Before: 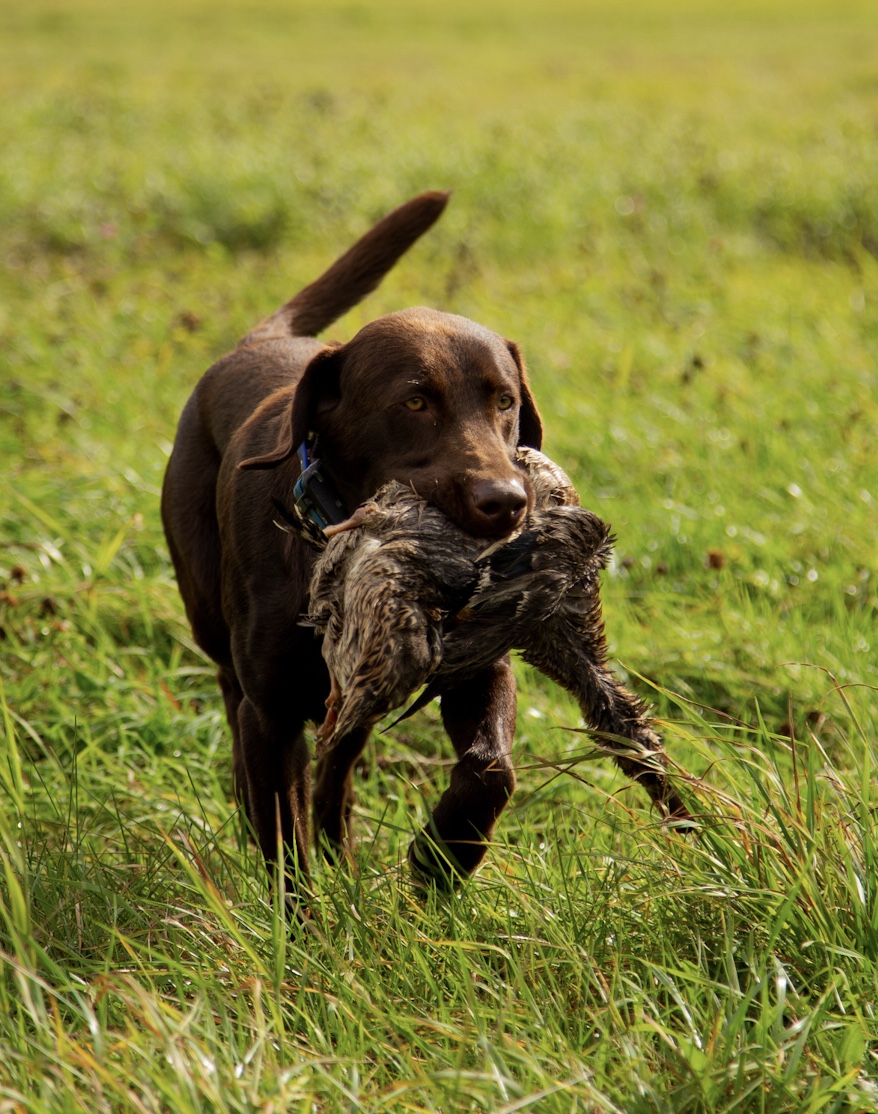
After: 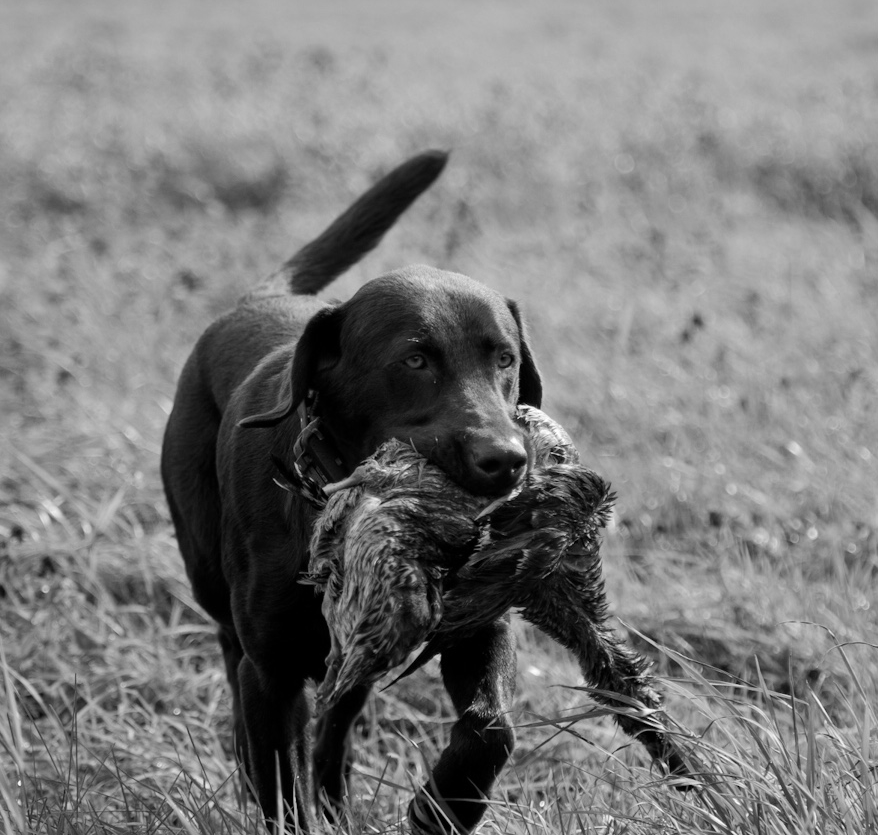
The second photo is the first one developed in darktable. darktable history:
crop: top 3.857%, bottom 21.132%
shadows and highlights: radius 334.93, shadows 63.48, highlights 6.06, compress 87.7%, highlights color adjustment 39.73%, soften with gaussian
white balance: red 1.066, blue 1.119
monochrome: on, module defaults
